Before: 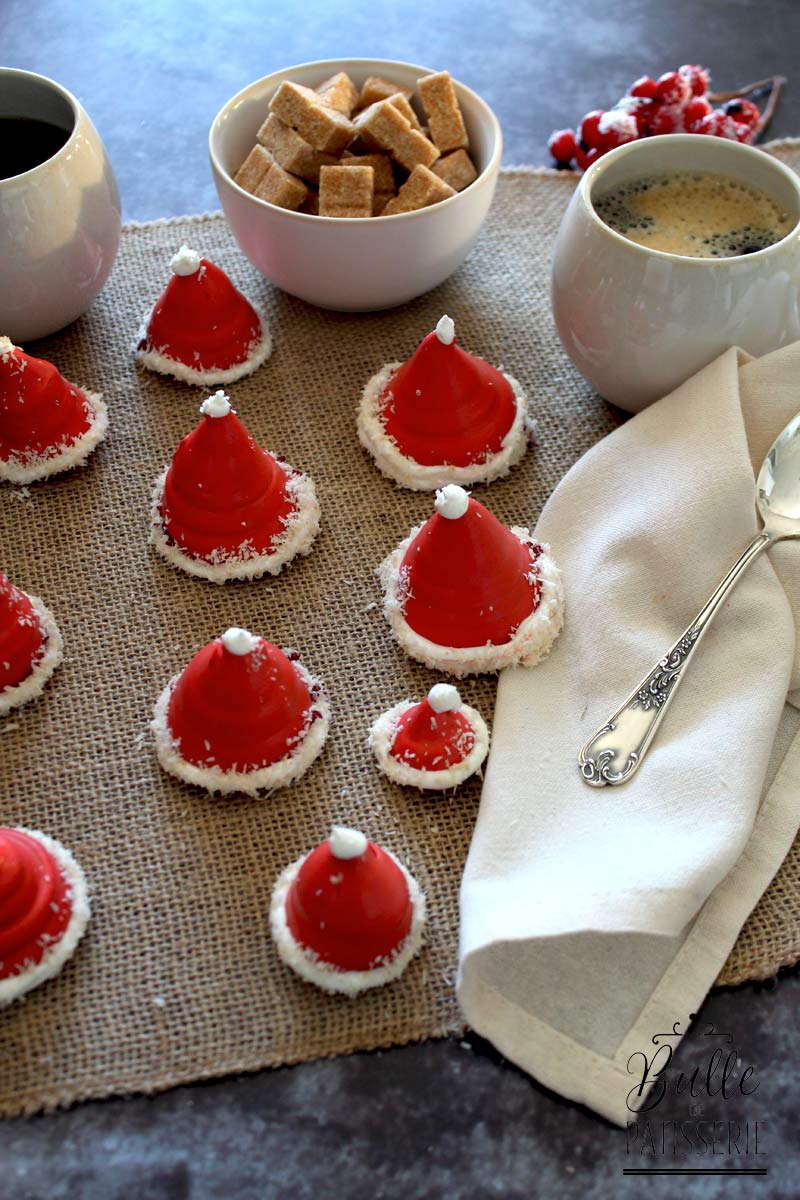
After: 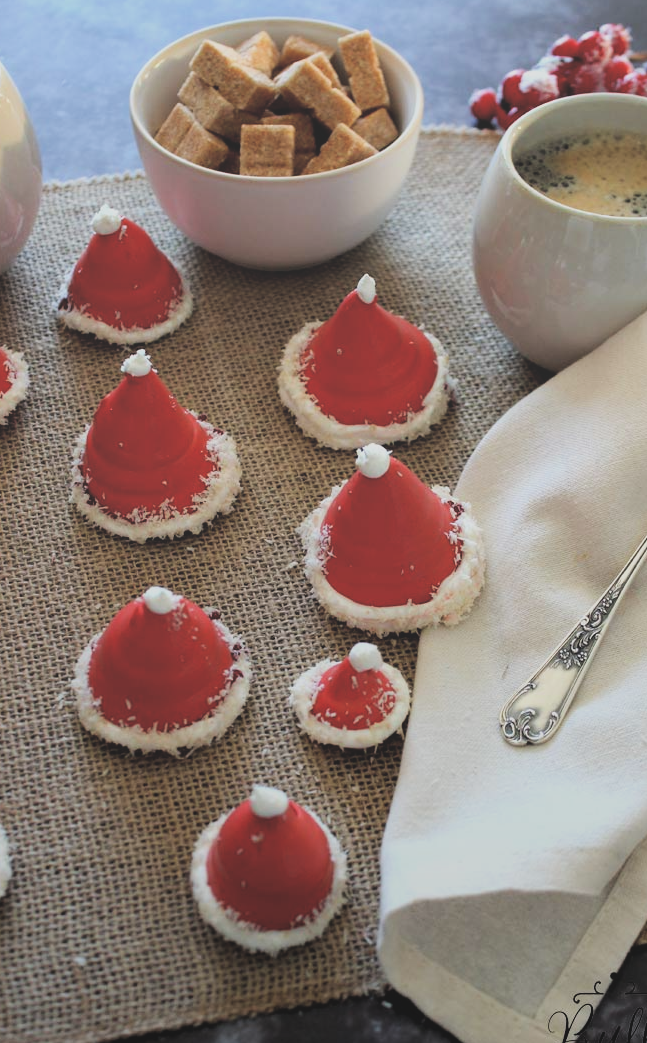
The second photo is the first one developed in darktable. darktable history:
graduated density: rotation -180°, offset 24.95
crop: left 9.929%, top 3.475%, right 9.188%, bottom 9.529%
filmic rgb: black relative exposure -5 EV, hardness 2.88, contrast 1.1
exposure: black level correction -0.041, exposure 0.064 EV, compensate highlight preservation false
